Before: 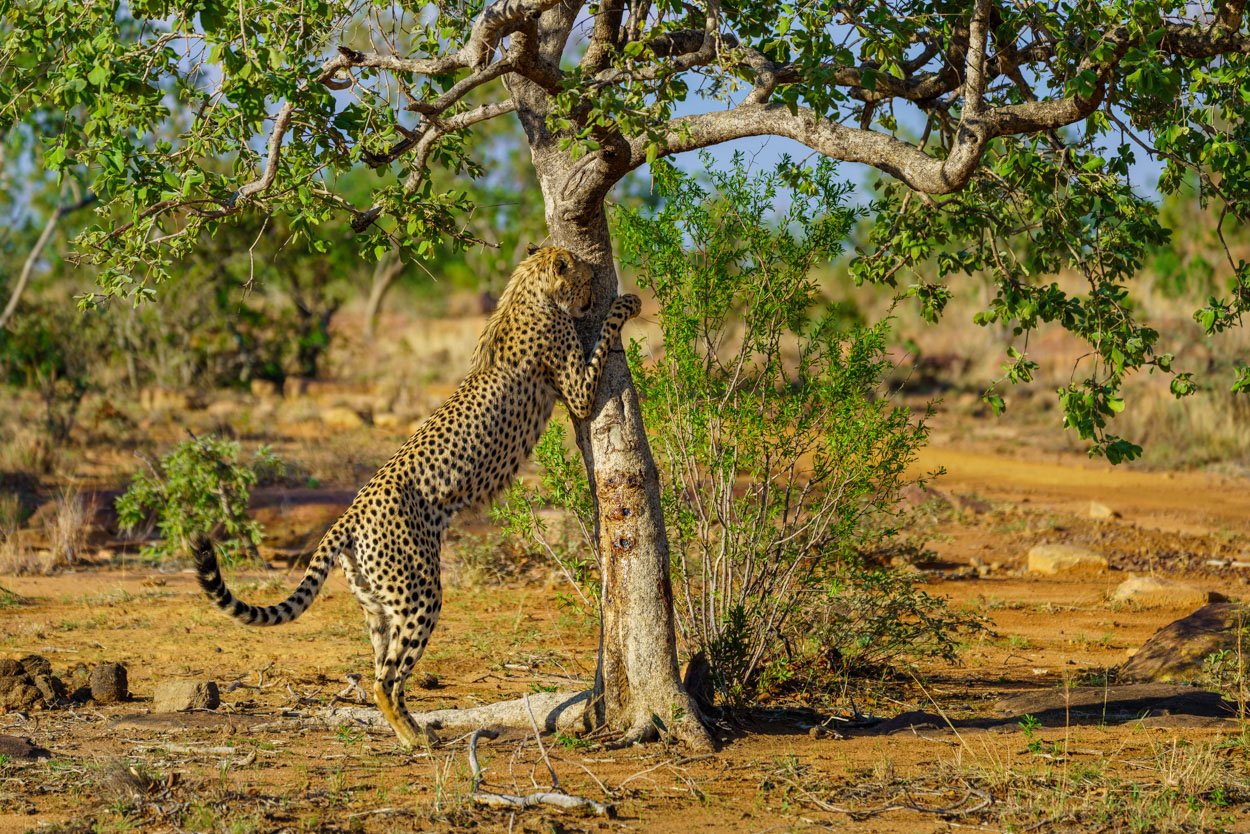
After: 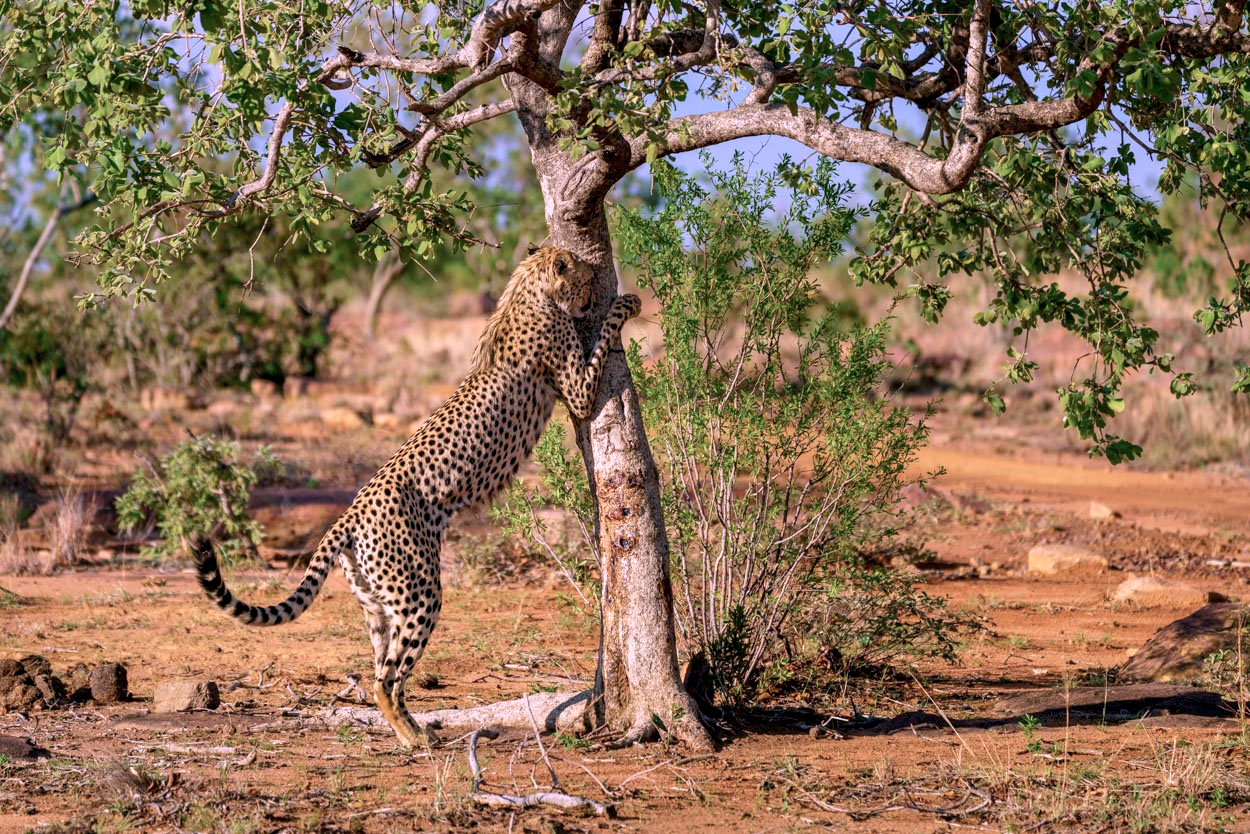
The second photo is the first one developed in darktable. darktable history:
exposure: black level correction 0.005, exposure 0.278 EV, compensate highlight preservation false
color balance rgb: linear chroma grading › shadows -6.818%, linear chroma grading › highlights -6.795%, linear chroma grading › global chroma -10.062%, linear chroma grading › mid-tones -8.036%, perceptual saturation grading › global saturation 0.614%, global vibrance 16.501%, saturation formula JzAzBz (2021)
color correction: highlights a* 16, highlights b* -19.92
